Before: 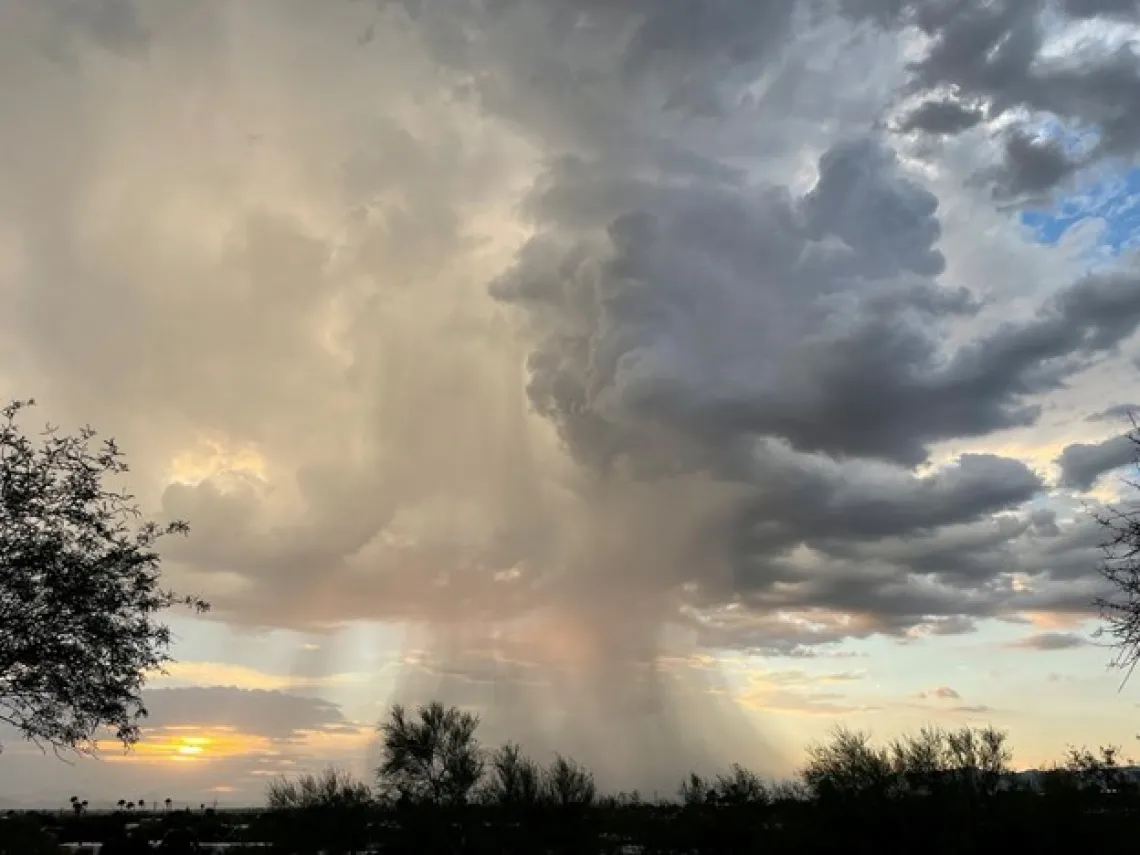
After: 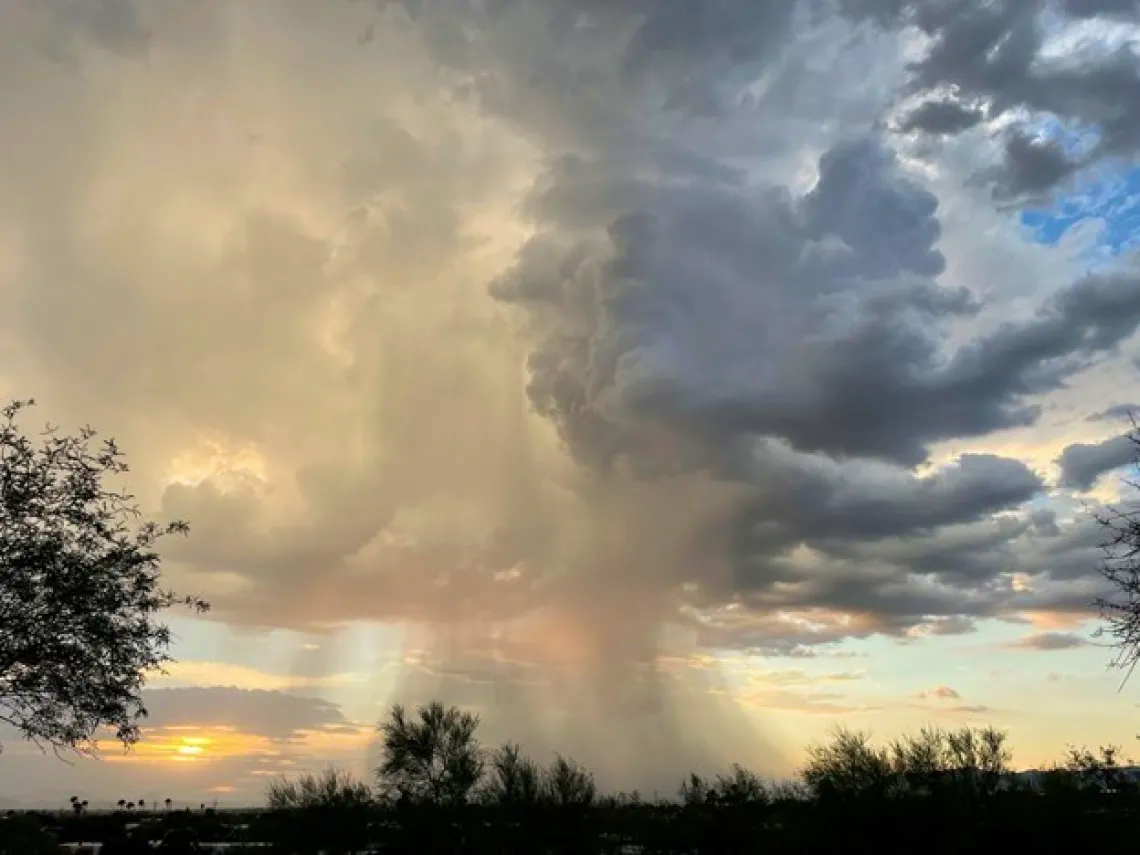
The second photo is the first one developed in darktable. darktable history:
velvia: strength 39.63%
